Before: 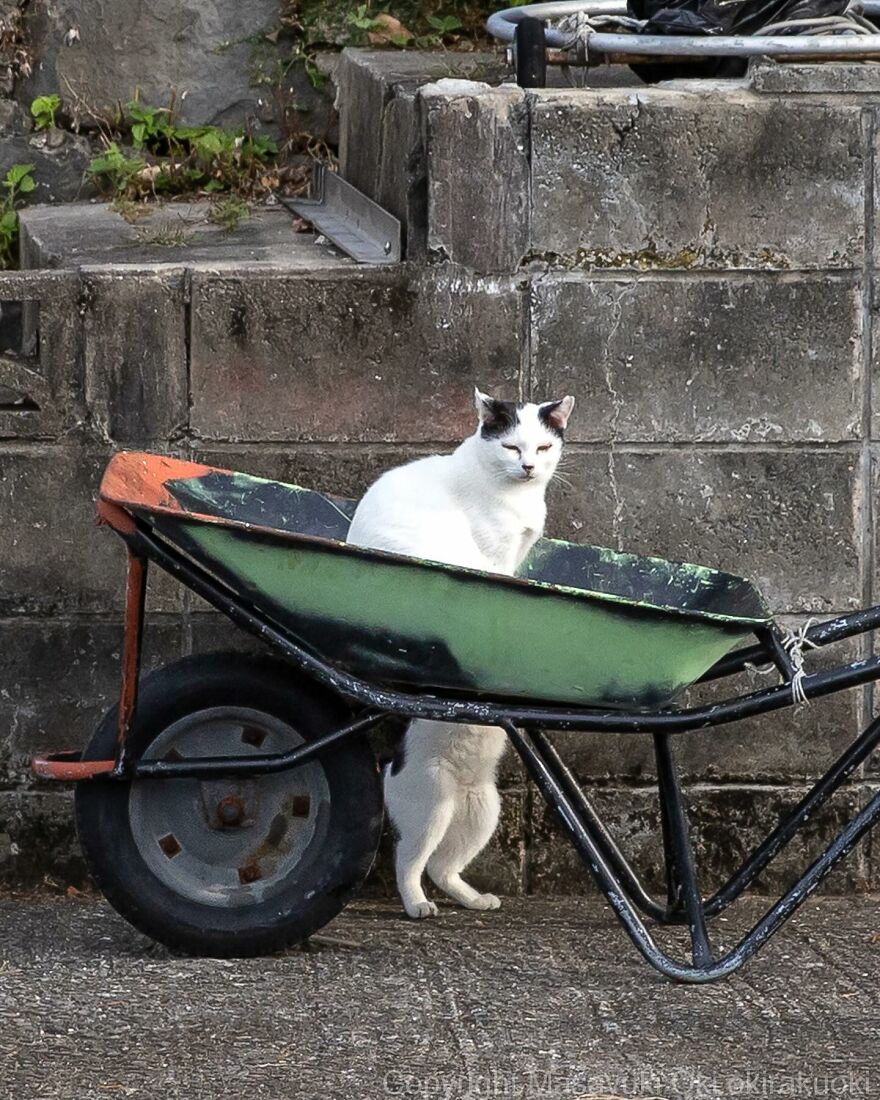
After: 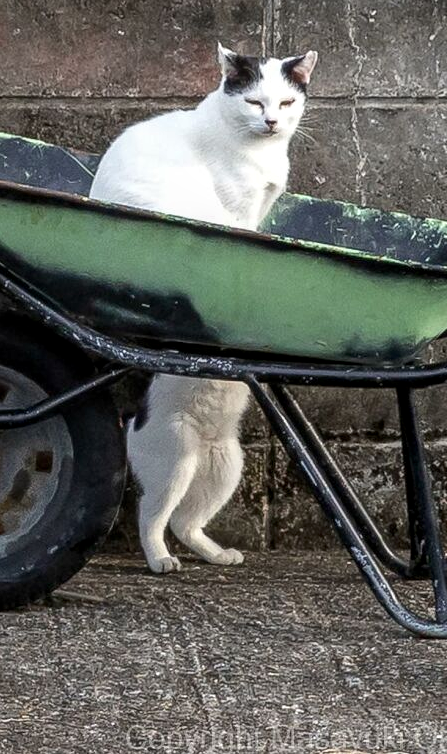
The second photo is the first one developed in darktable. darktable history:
crop and rotate: left 29.307%, top 31.366%, right 19.823%
exposure: compensate highlight preservation false
local contrast: on, module defaults
